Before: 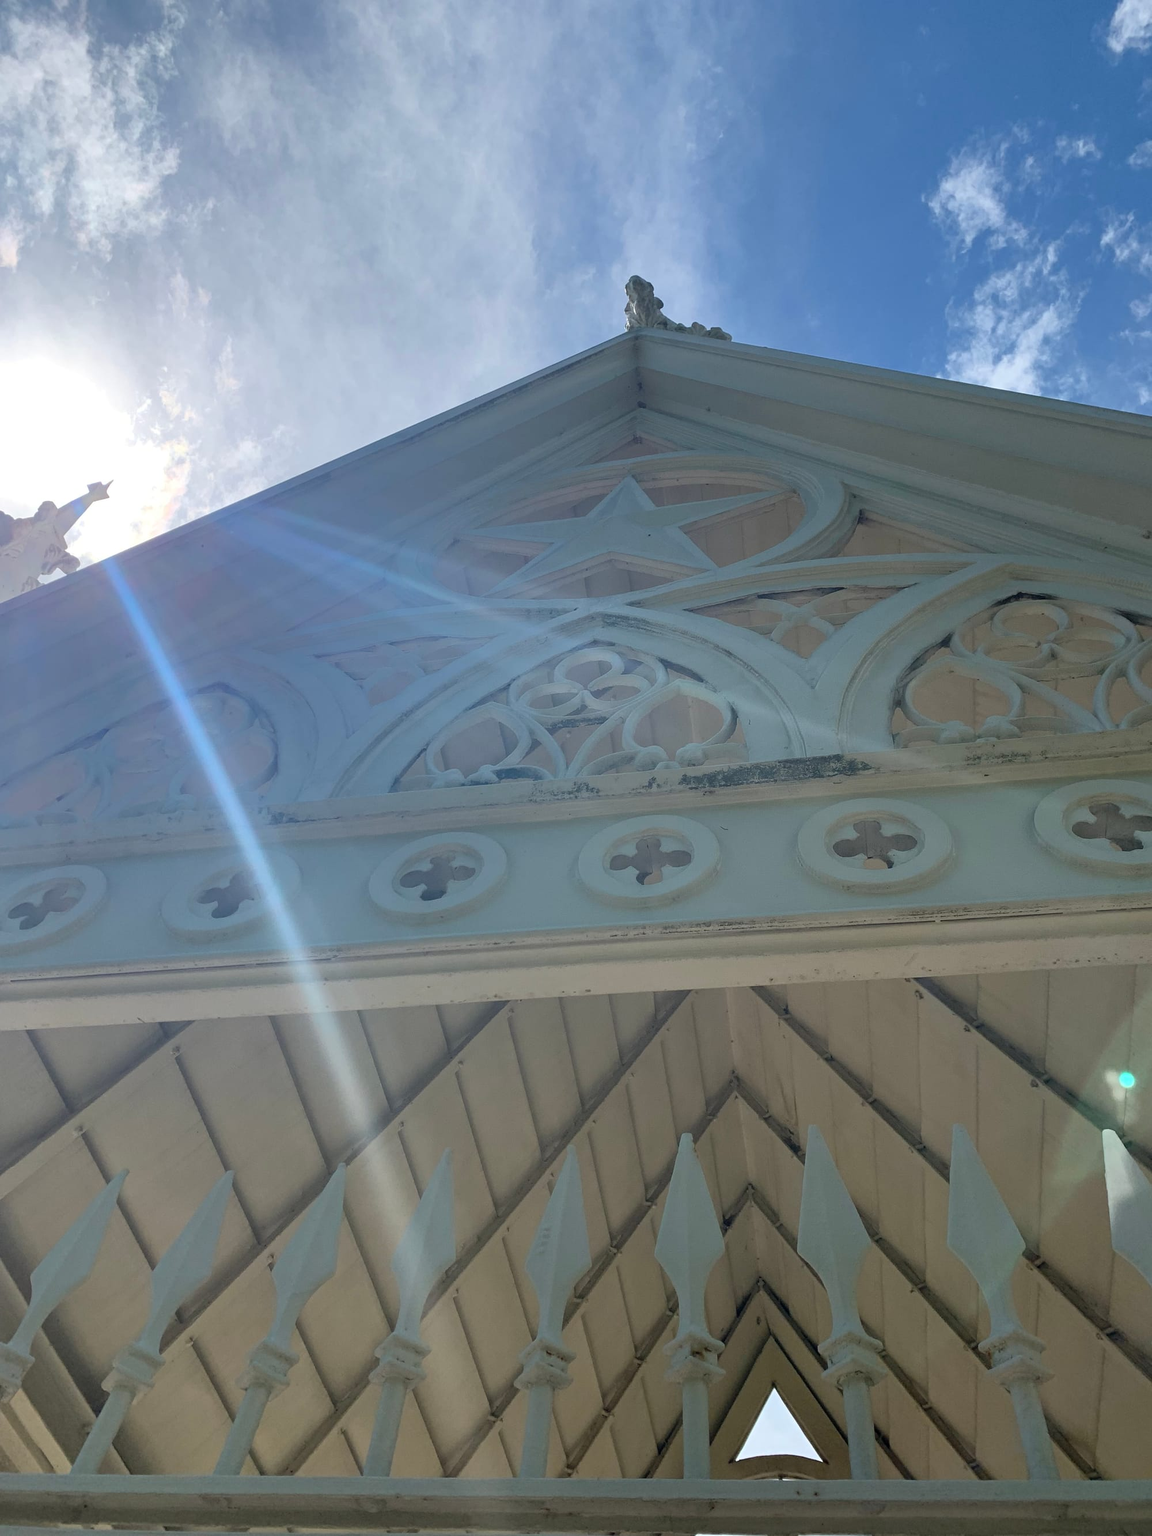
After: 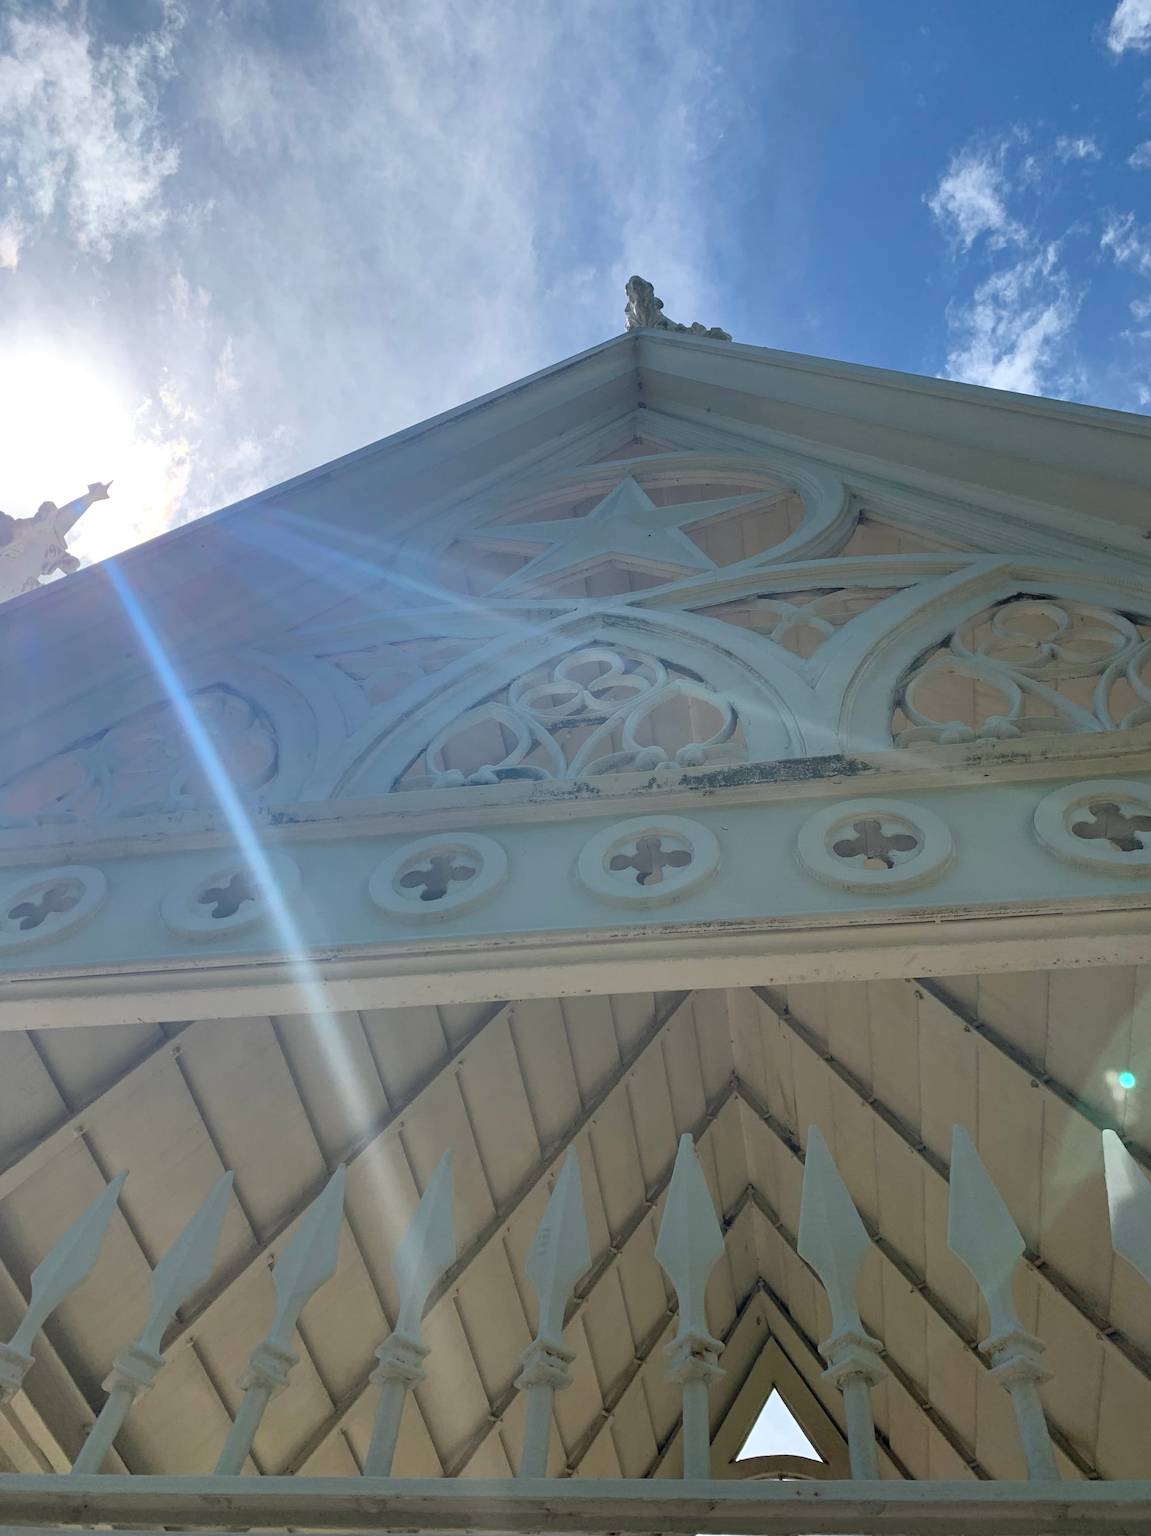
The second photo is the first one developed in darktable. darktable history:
exposure: exposure 0.078 EV, compensate highlight preservation false
